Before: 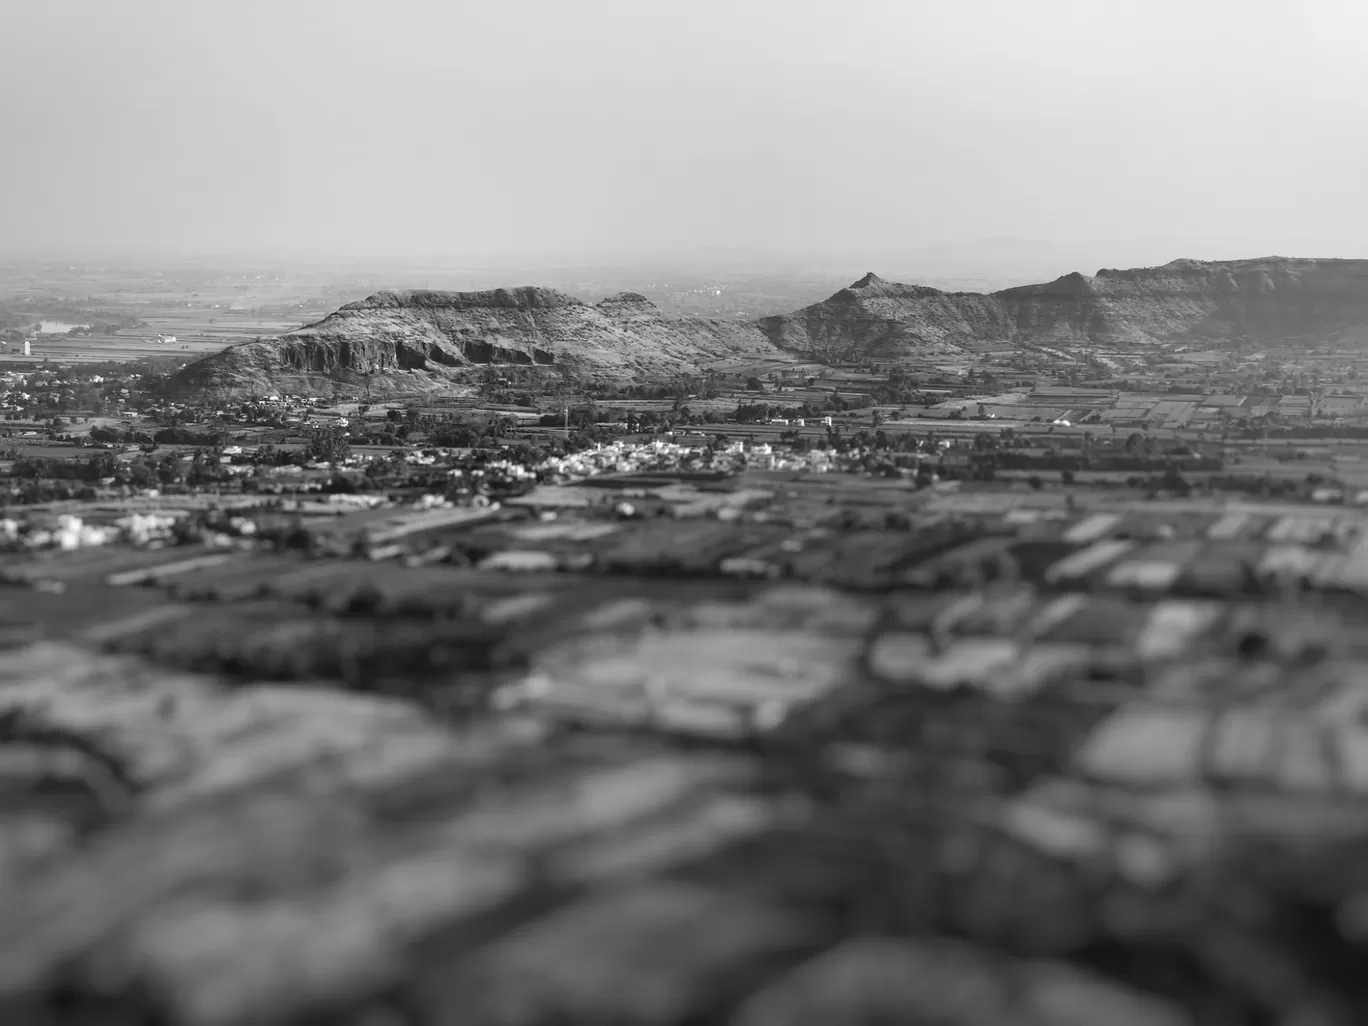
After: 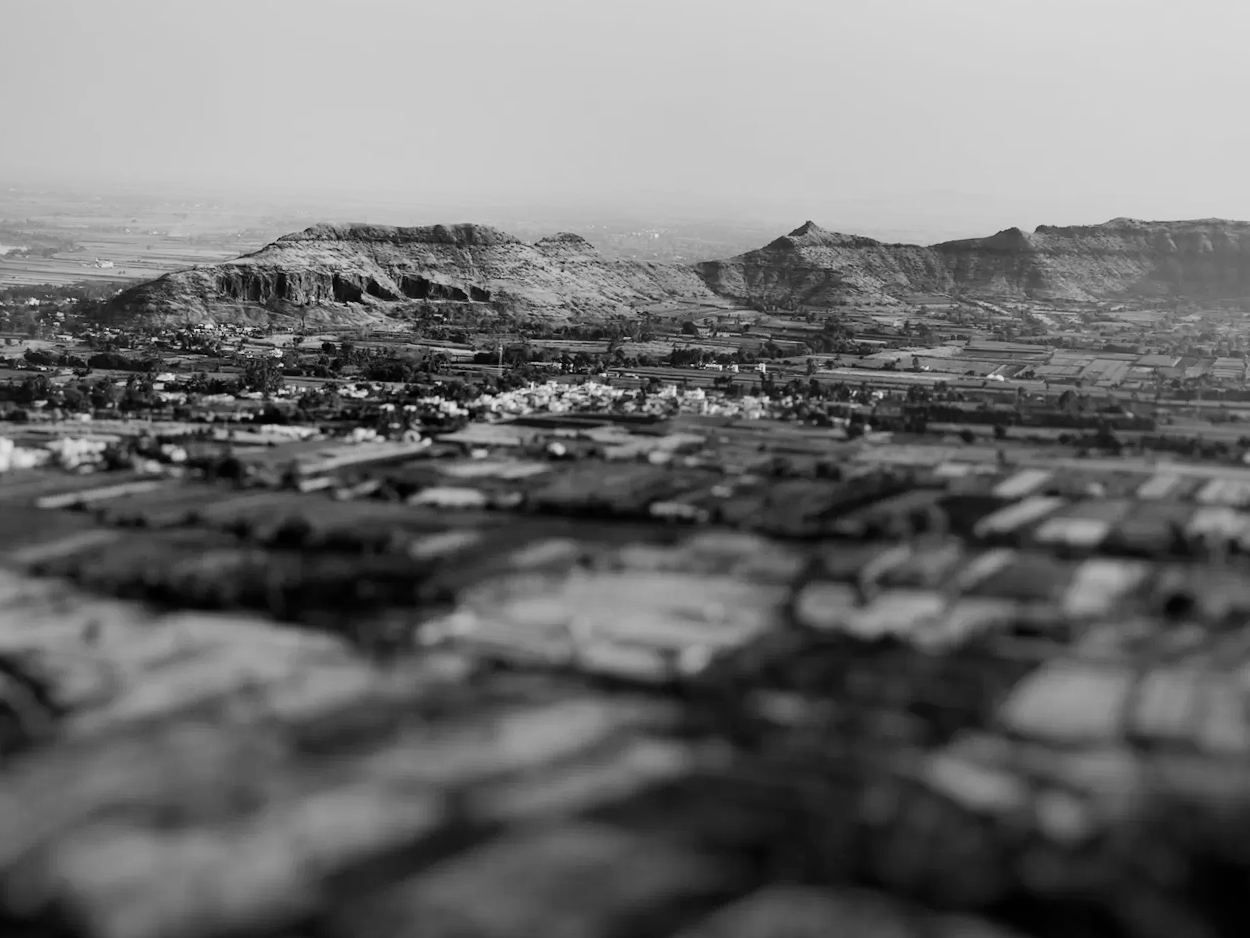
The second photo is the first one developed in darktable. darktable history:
exposure: black level correction 0, compensate highlight preservation false
filmic rgb: black relative exposure -5.05 EV, white relative exposure 3.5 EV, hardness 3.17, contrast 1.296, highlights saturation mix -49.73%, preserve chrominance no, color science v5 (2021), iterations of high-quality reconstruction 0, contrast in shadows safe, contrast in highlights safe
crop and rotate: angle -1.91°, left 3.129%, top 3.785%, right 1.458%, bottom 0.775%
